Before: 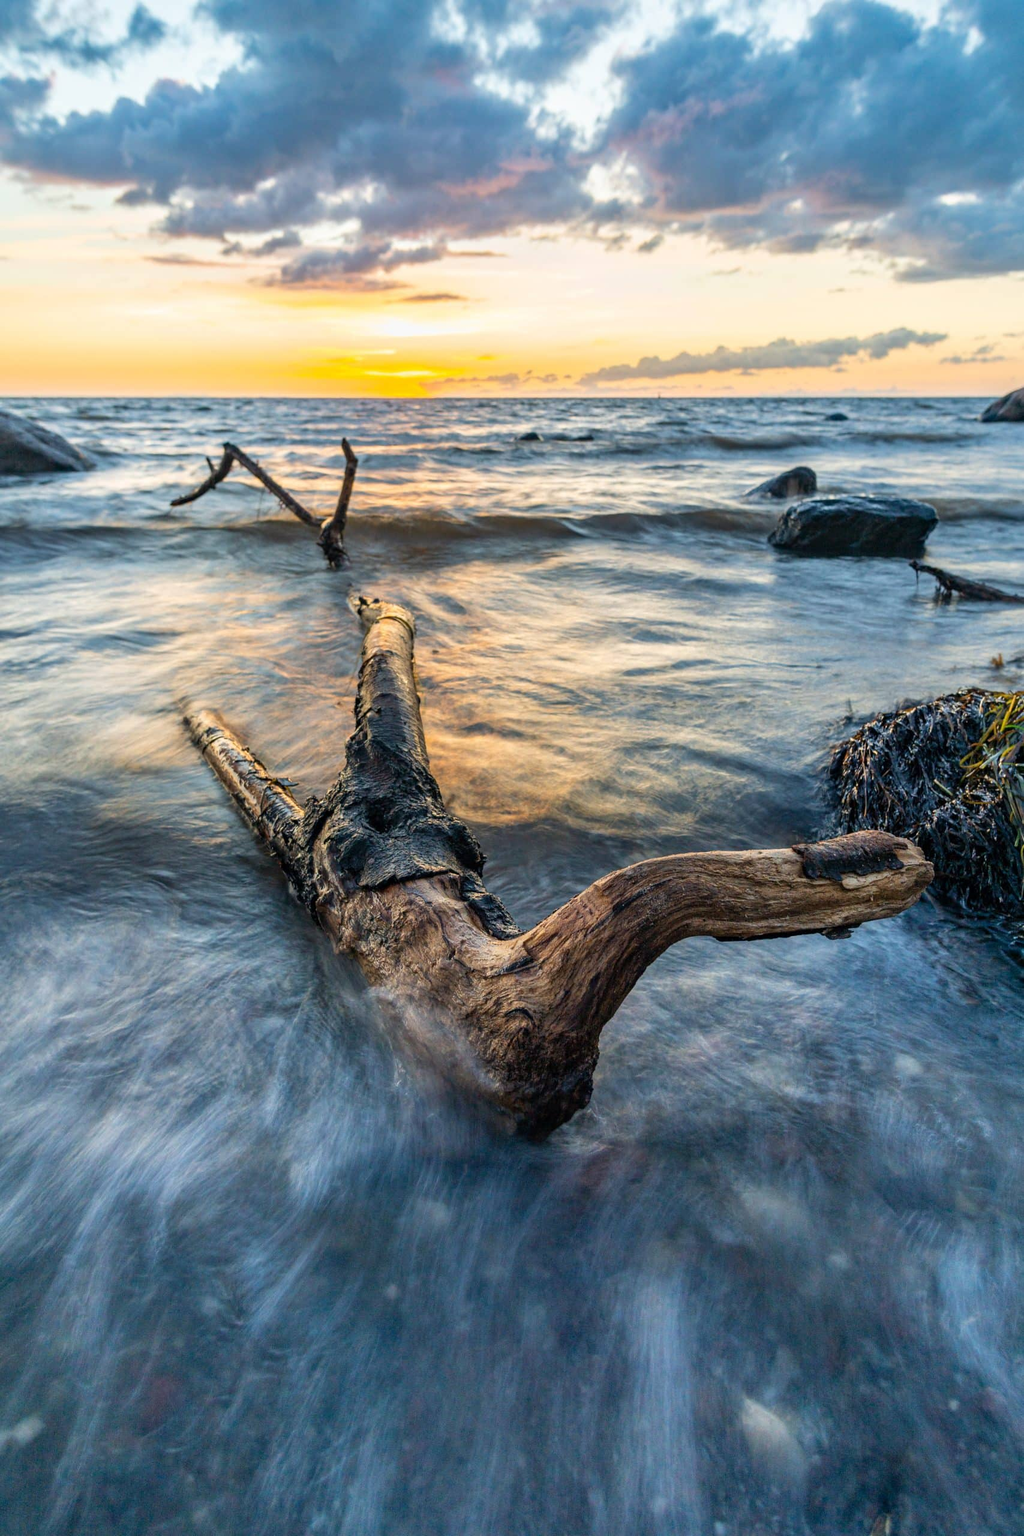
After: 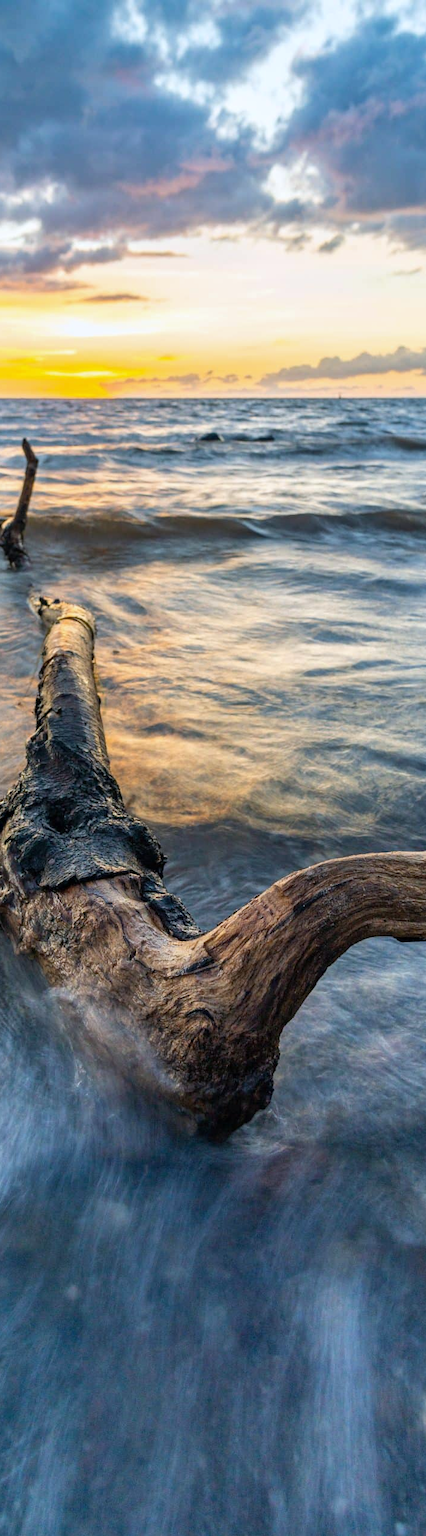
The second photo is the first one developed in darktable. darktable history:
crop: left 31.229%, right 27.105%
white balance: red 0.98, blue 1.034
